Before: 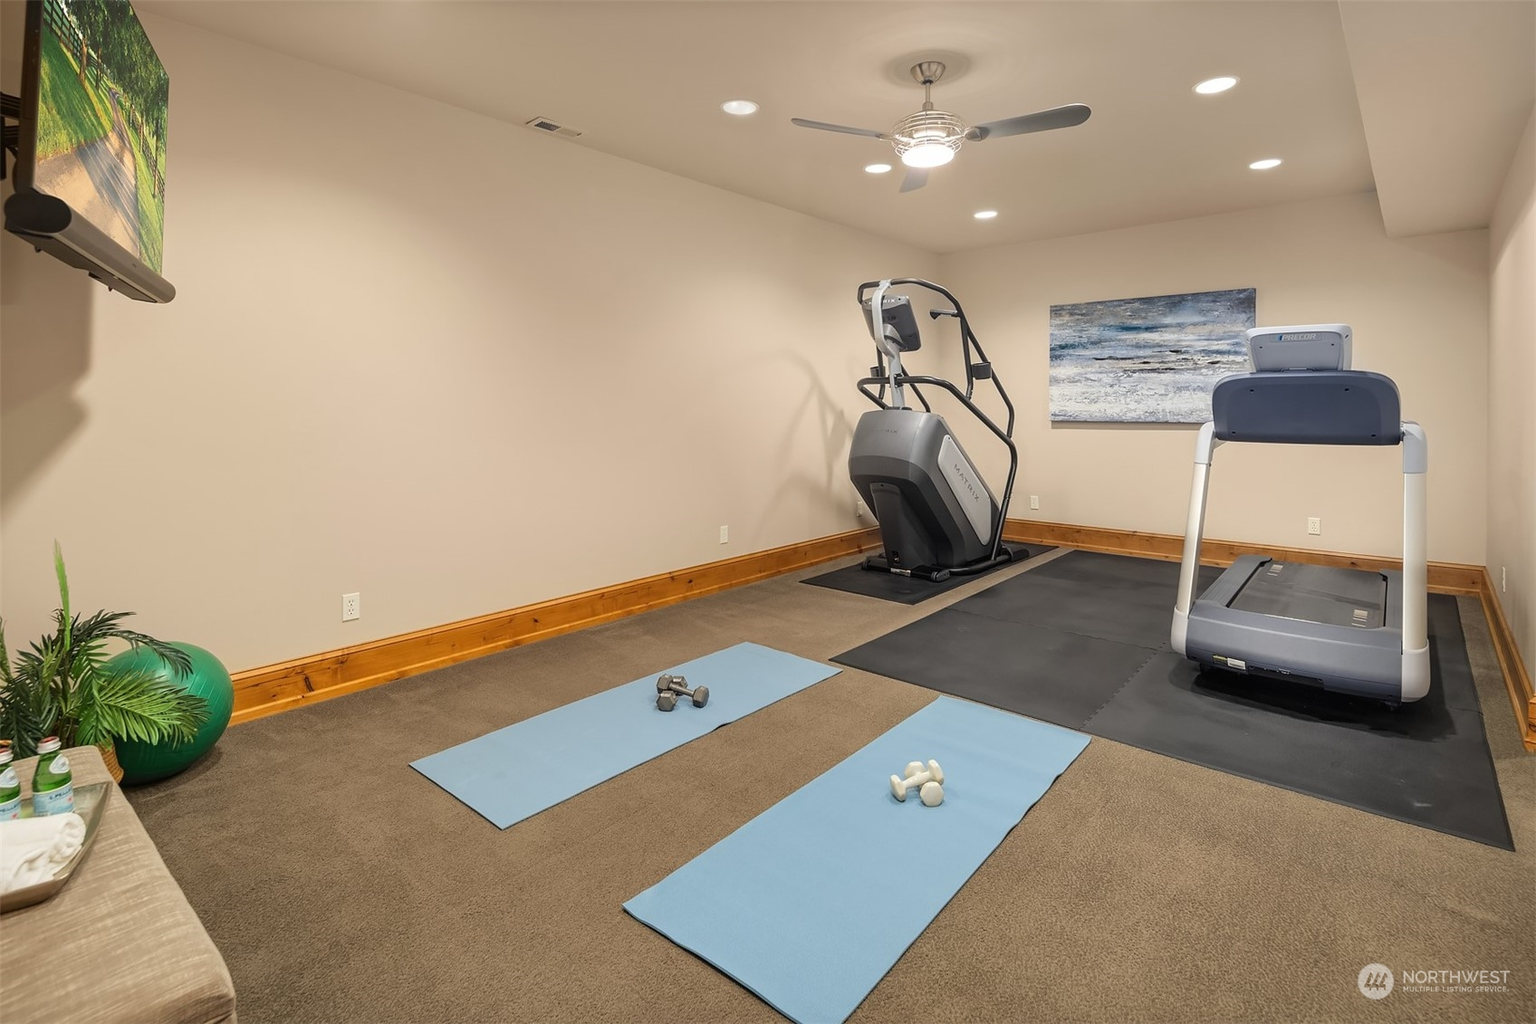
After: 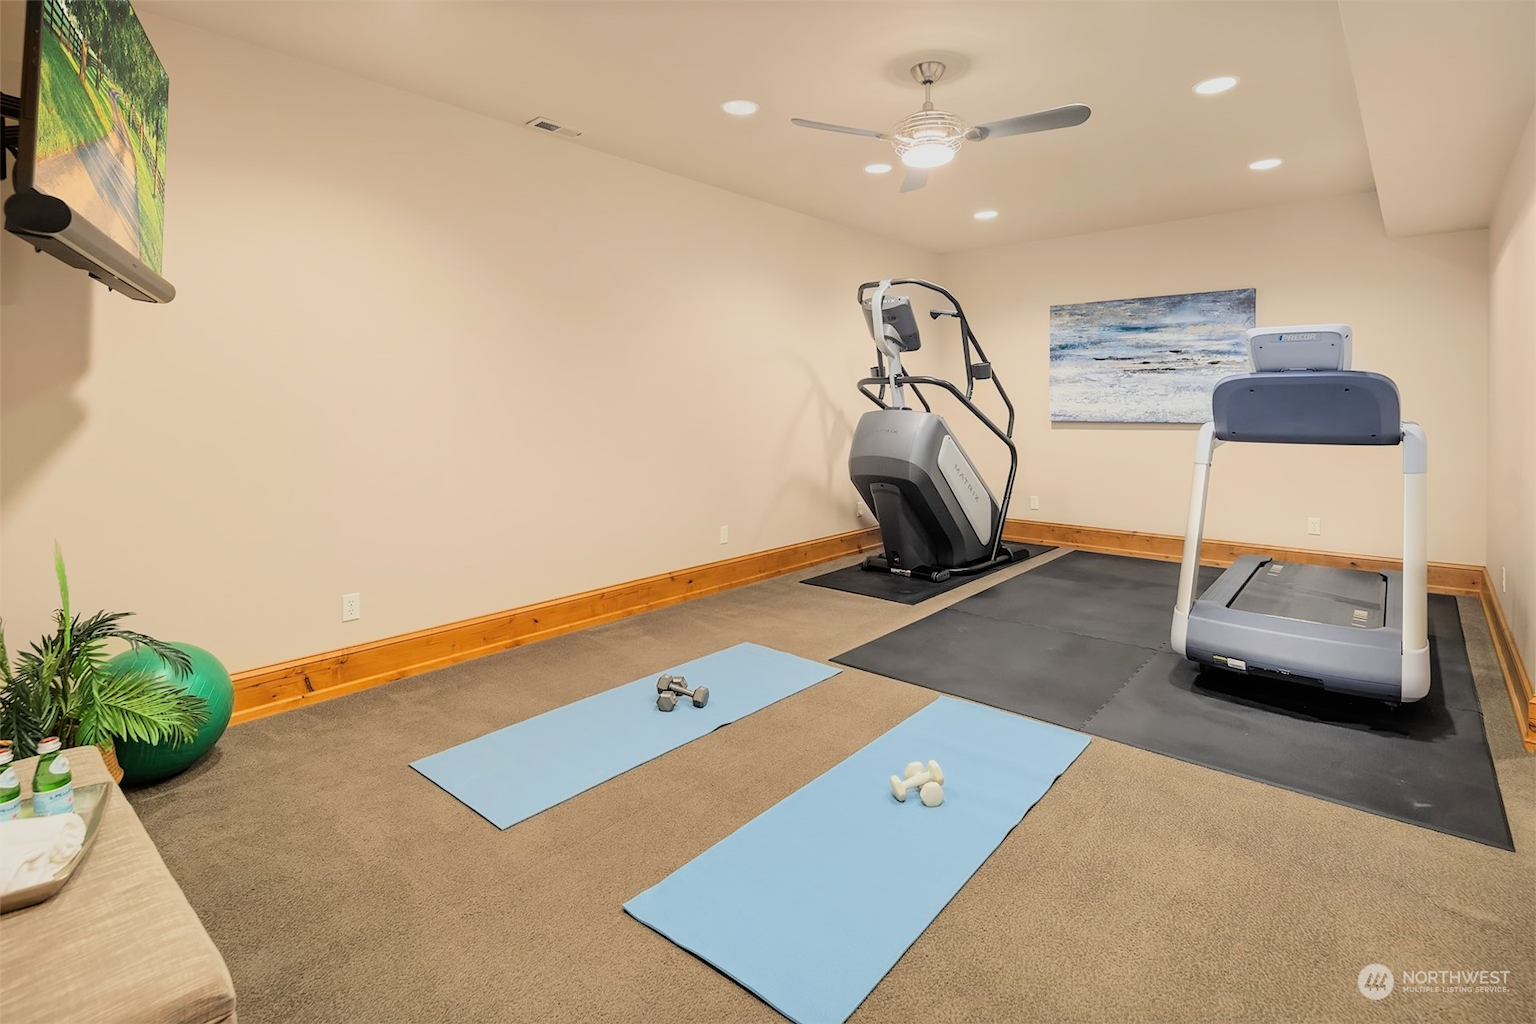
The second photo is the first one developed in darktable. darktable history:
exposure: black level correction 0, exposure 0.702 EV, compensate exposure bias true, compensate highlight preservation false
filmic rgb: black relative exposure -8.57 EV, white relative exposure 5.52 EV, hardness 3.35, contrast 1.022, color science v6 (2022)
